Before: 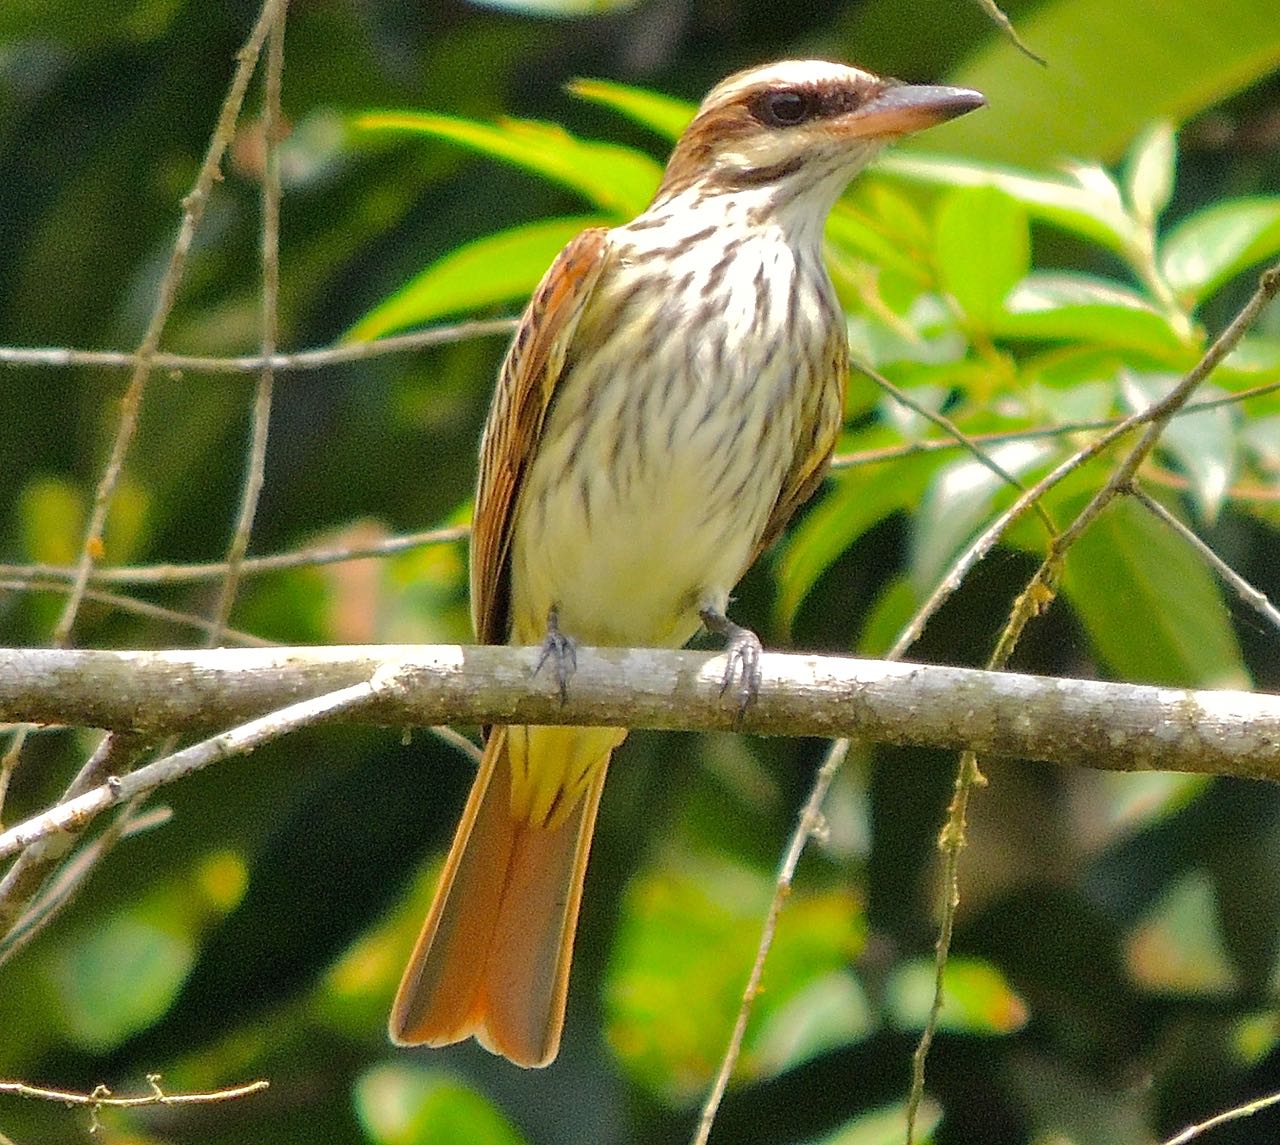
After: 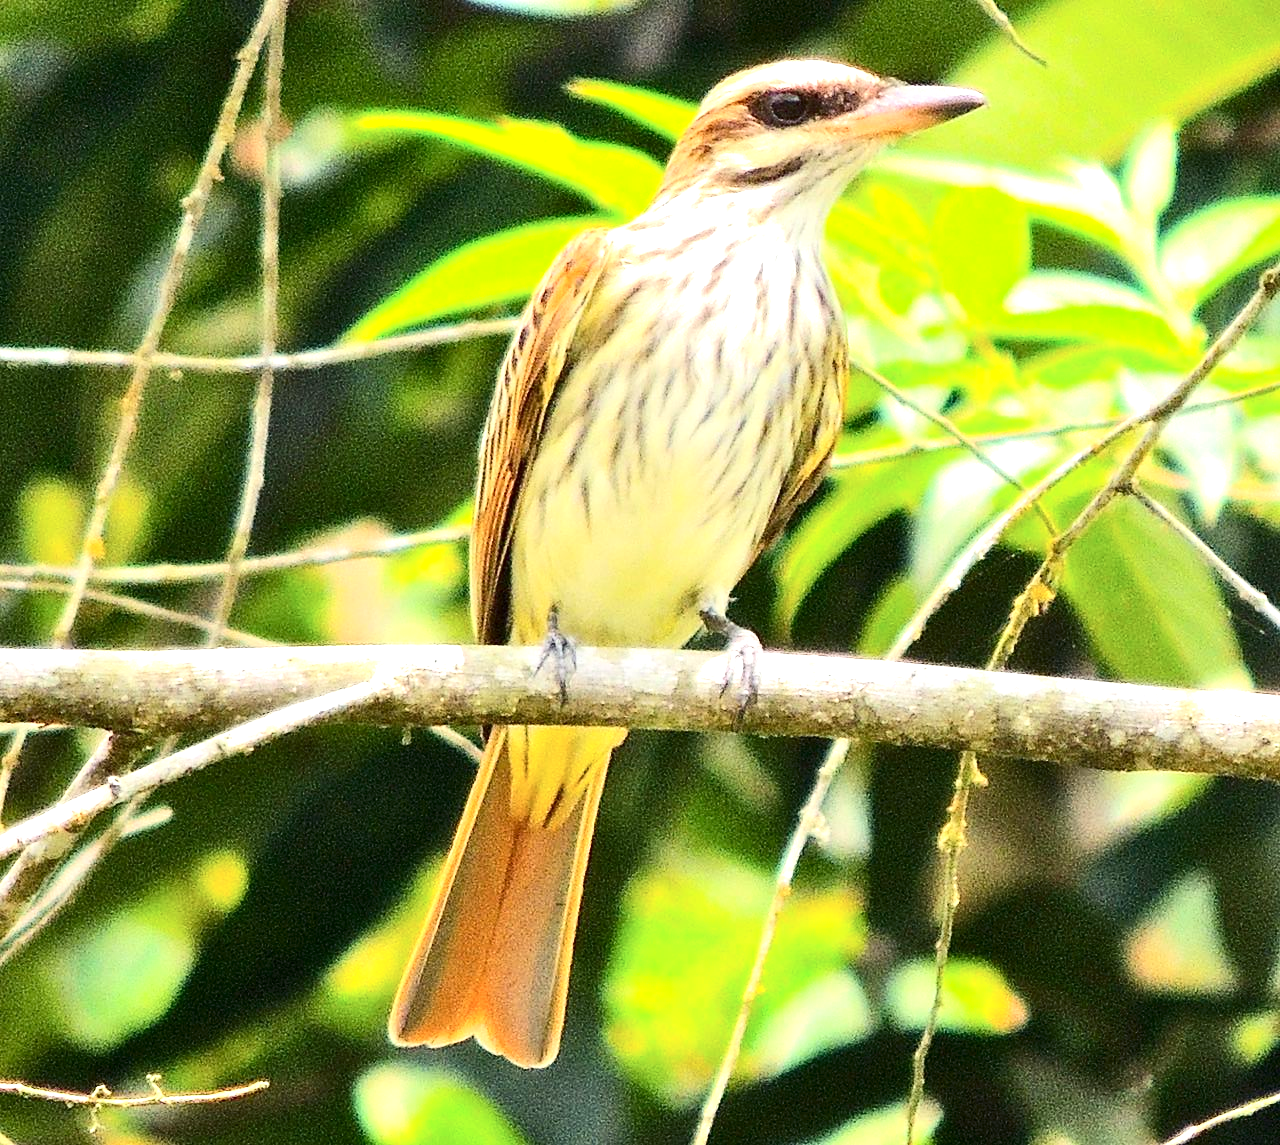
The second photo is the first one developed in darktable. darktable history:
contrast brightness saturation: contrast 0.281
exposure: black level correction 0, exposure 1.099 EV, compensate highlight preservation false
